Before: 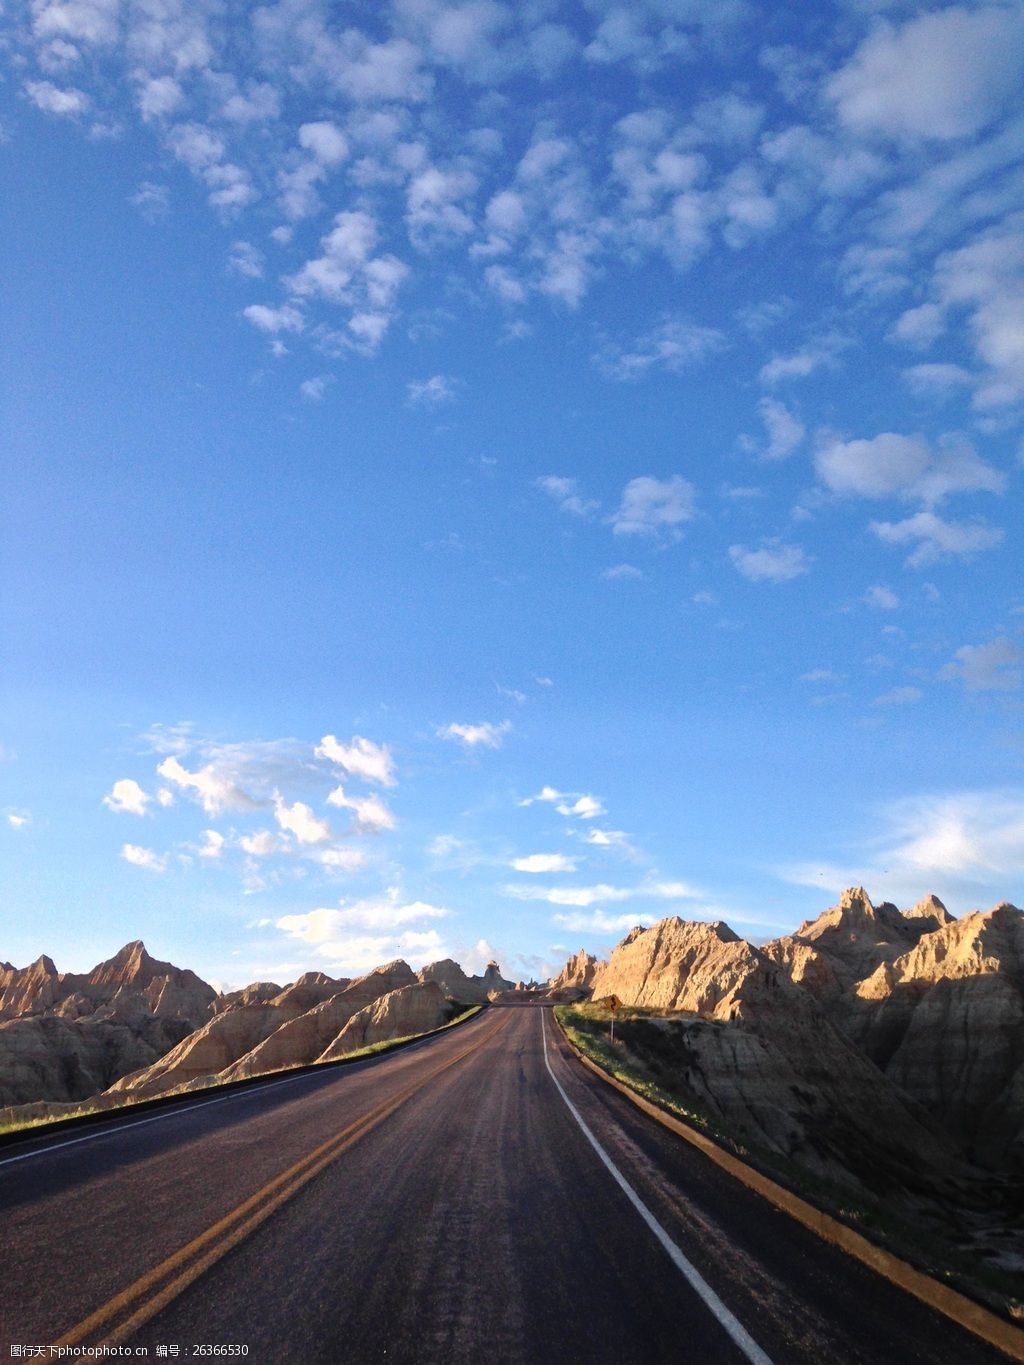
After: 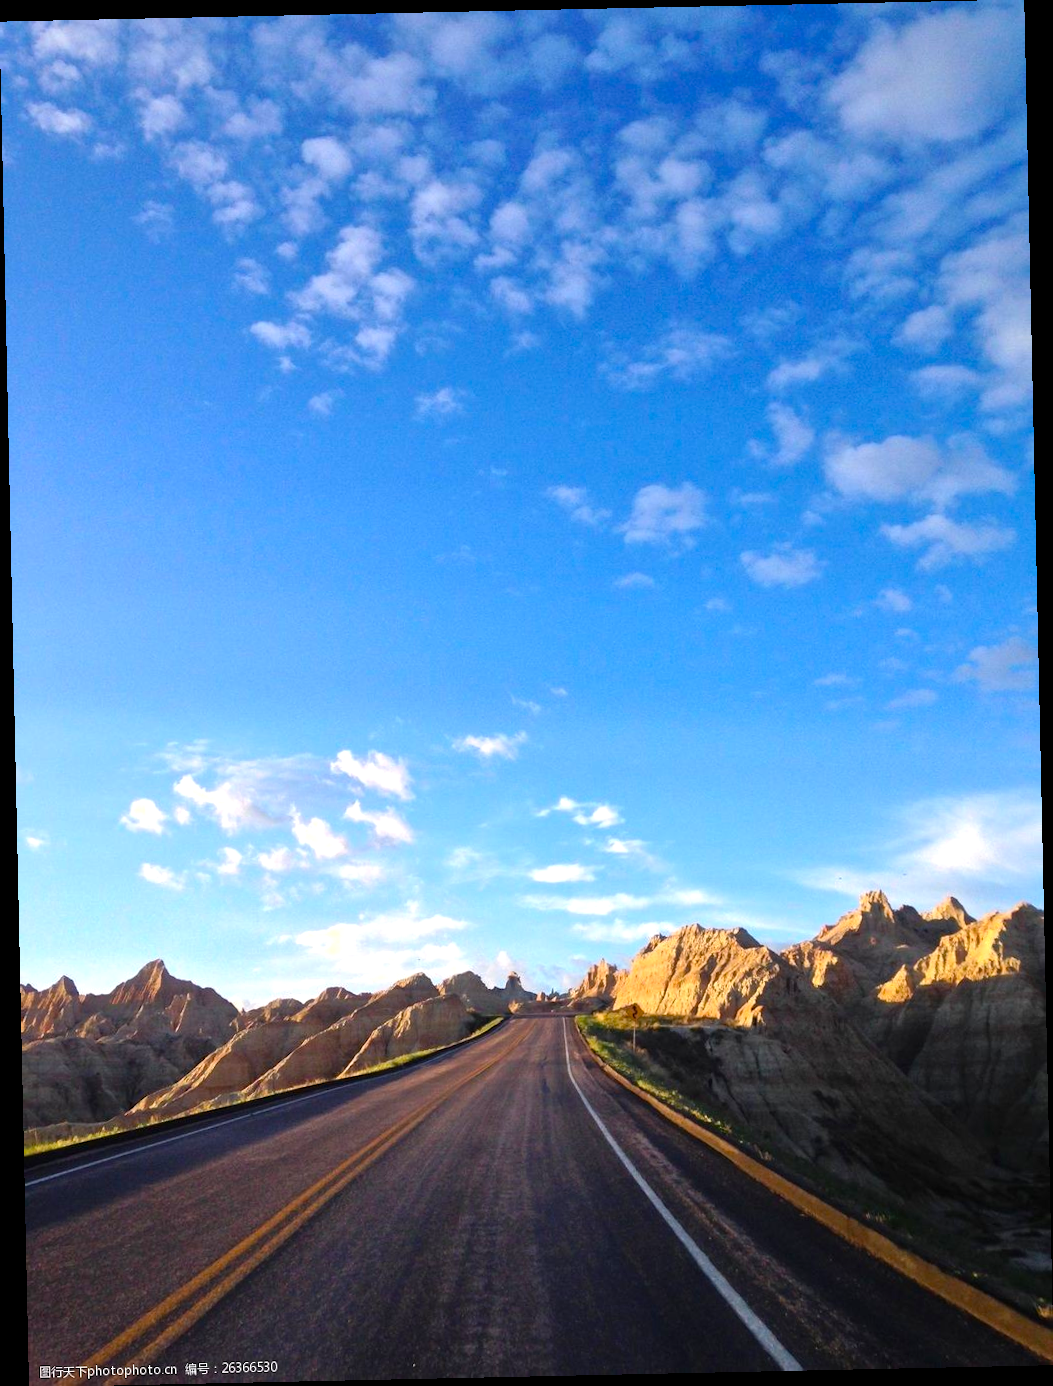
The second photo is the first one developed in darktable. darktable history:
color balance rgb: perceptual saturation grading › global saturation 34.05%, global vibrance 5.56%
rotate and perspective: rotation -1.24°, automatic cropping off
exposure: exposure 0.207 EV, compensate highlight preservation false
